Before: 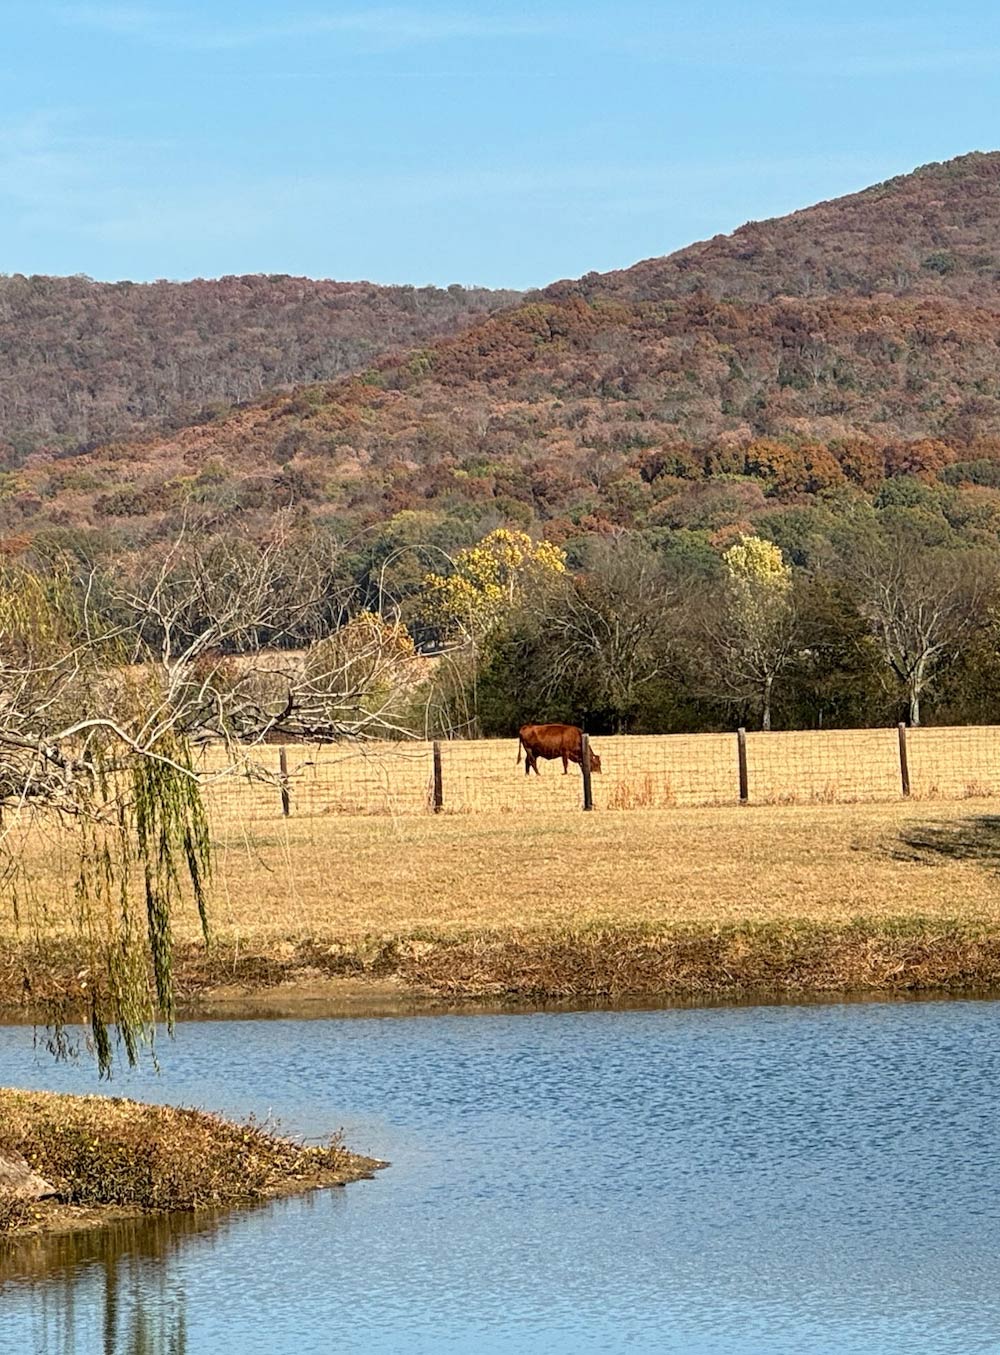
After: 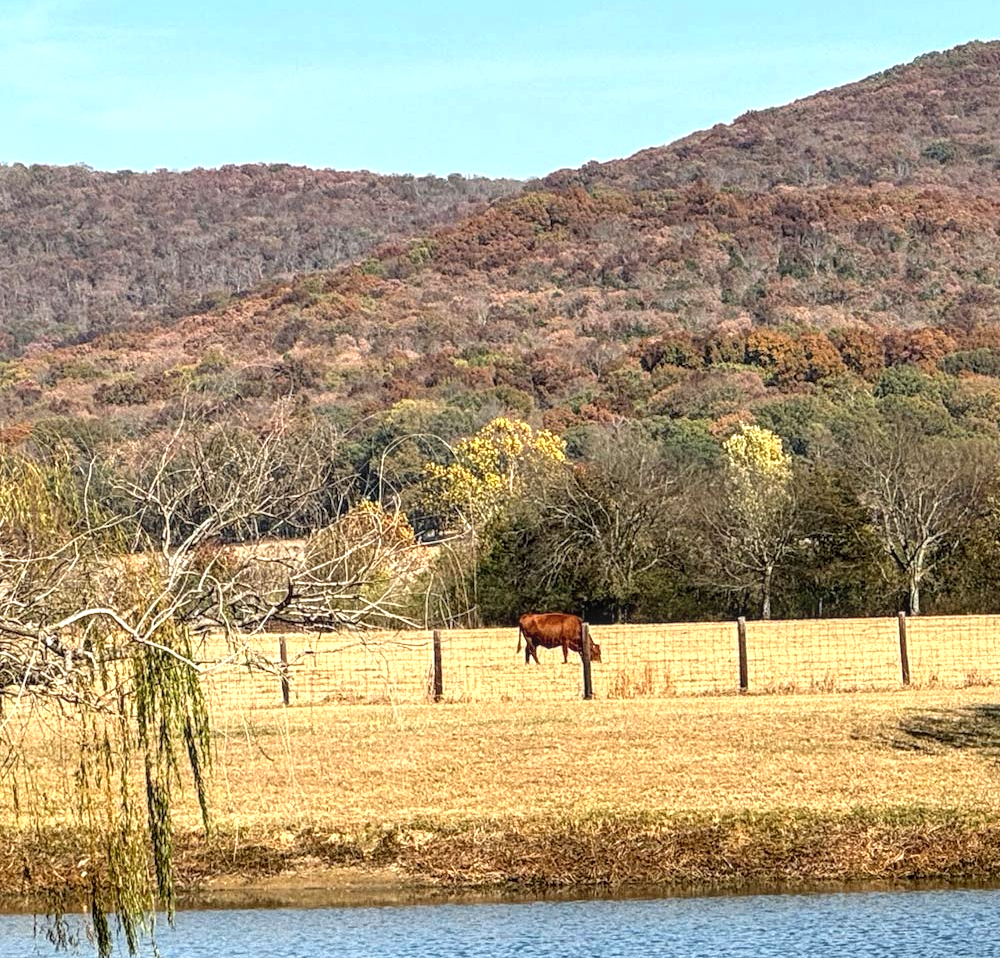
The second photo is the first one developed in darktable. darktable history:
exposure: exposure 0.485 EV, compensate highlight preservation false
crop and rotate: top 8.293%, bottom 20.996%
local contrast: on, module defaults
